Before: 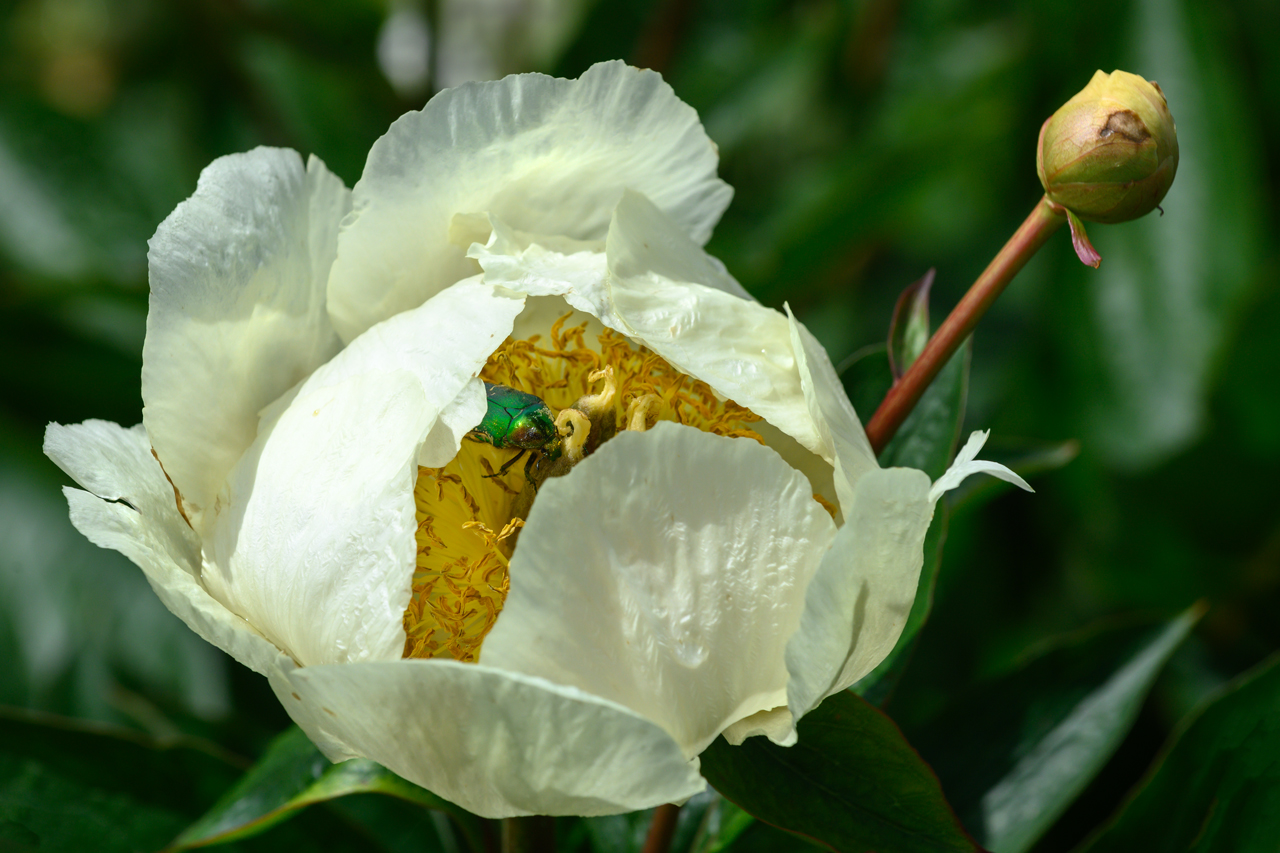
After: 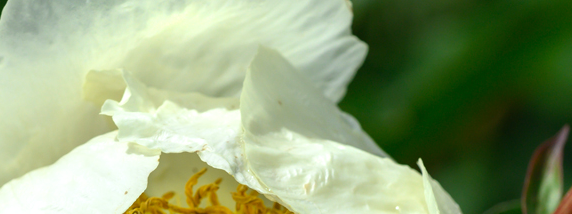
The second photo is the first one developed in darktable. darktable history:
exposure: exposure 0.128 EV, compensate highlight preservation false
crop: left 28.64%, top 16.832%, right 26.637%, bottom 58.055%
